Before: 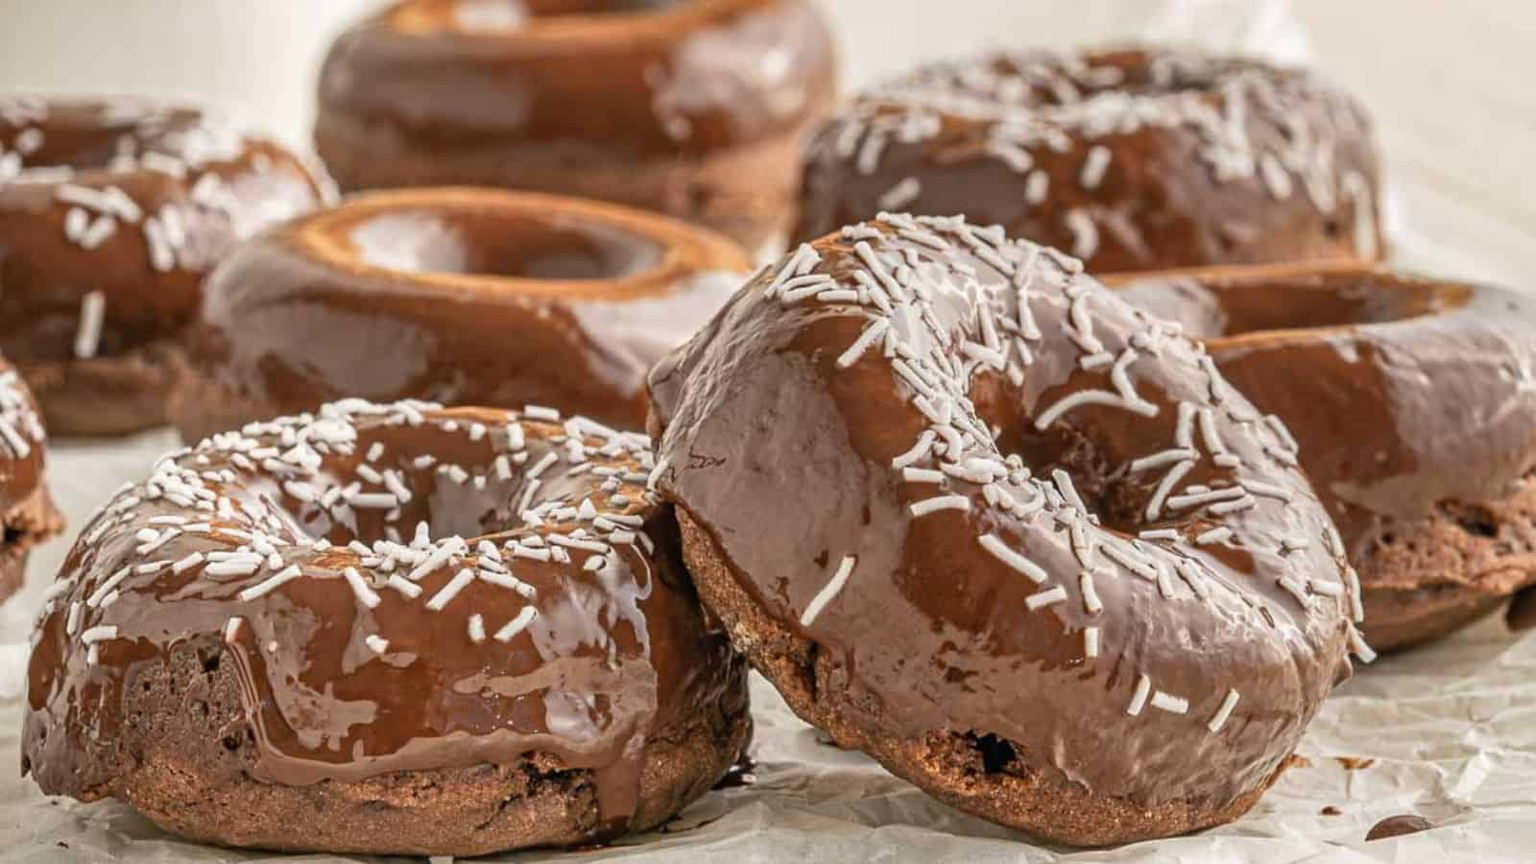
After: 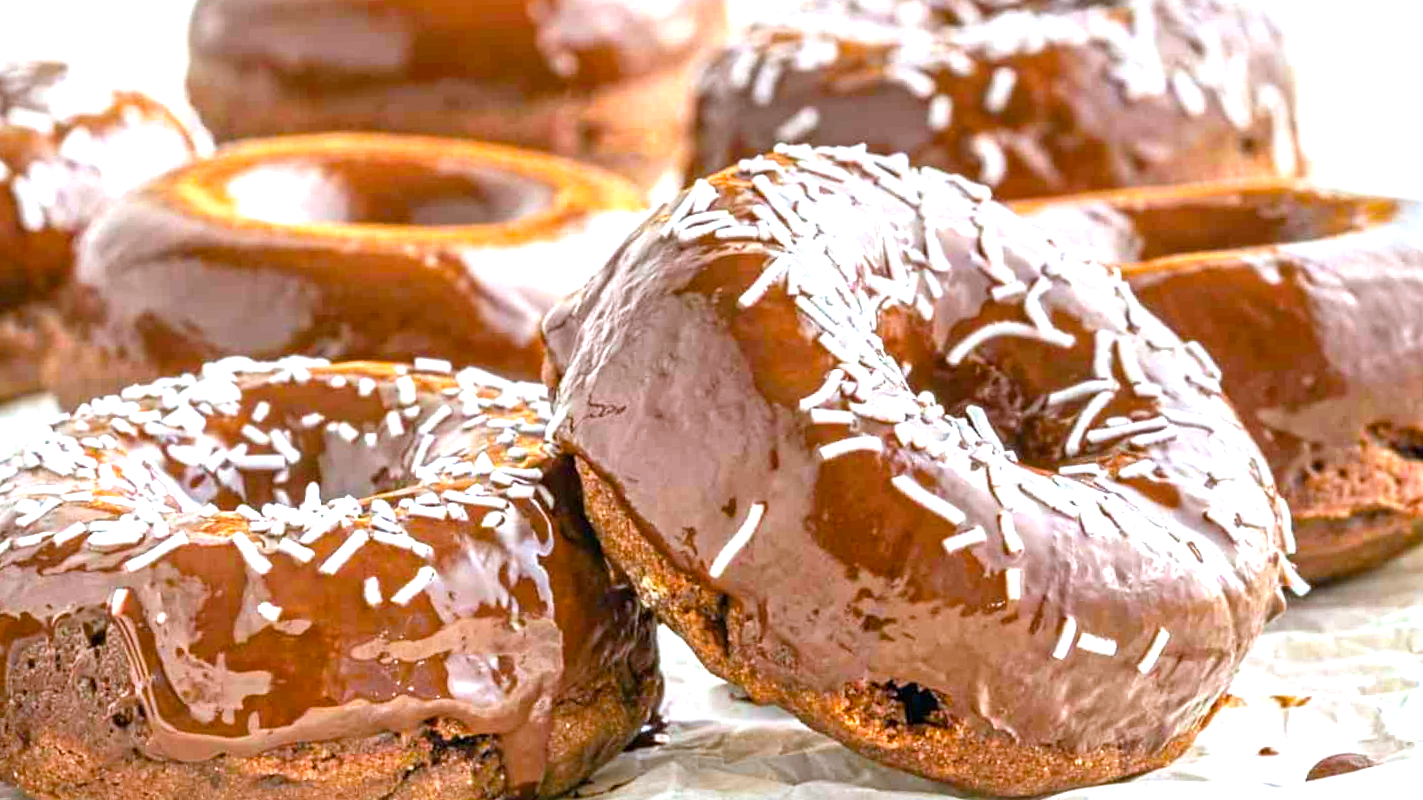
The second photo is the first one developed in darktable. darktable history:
color balance rgb: linear chroma grading › global chroma 15%, perceptual saturation grading › global saturation 30%
color calibration: illuminant custom, x 0.368, y 0.373, temperature 4330.32 K
exposure: black level correction 0.001, exposure 1.05 EV, compensate exposure bias true, compensate highlight preservation false
white balance: emerald 1
crop and rotate: angle 1.96°, left 5.673%, top 5.673%
